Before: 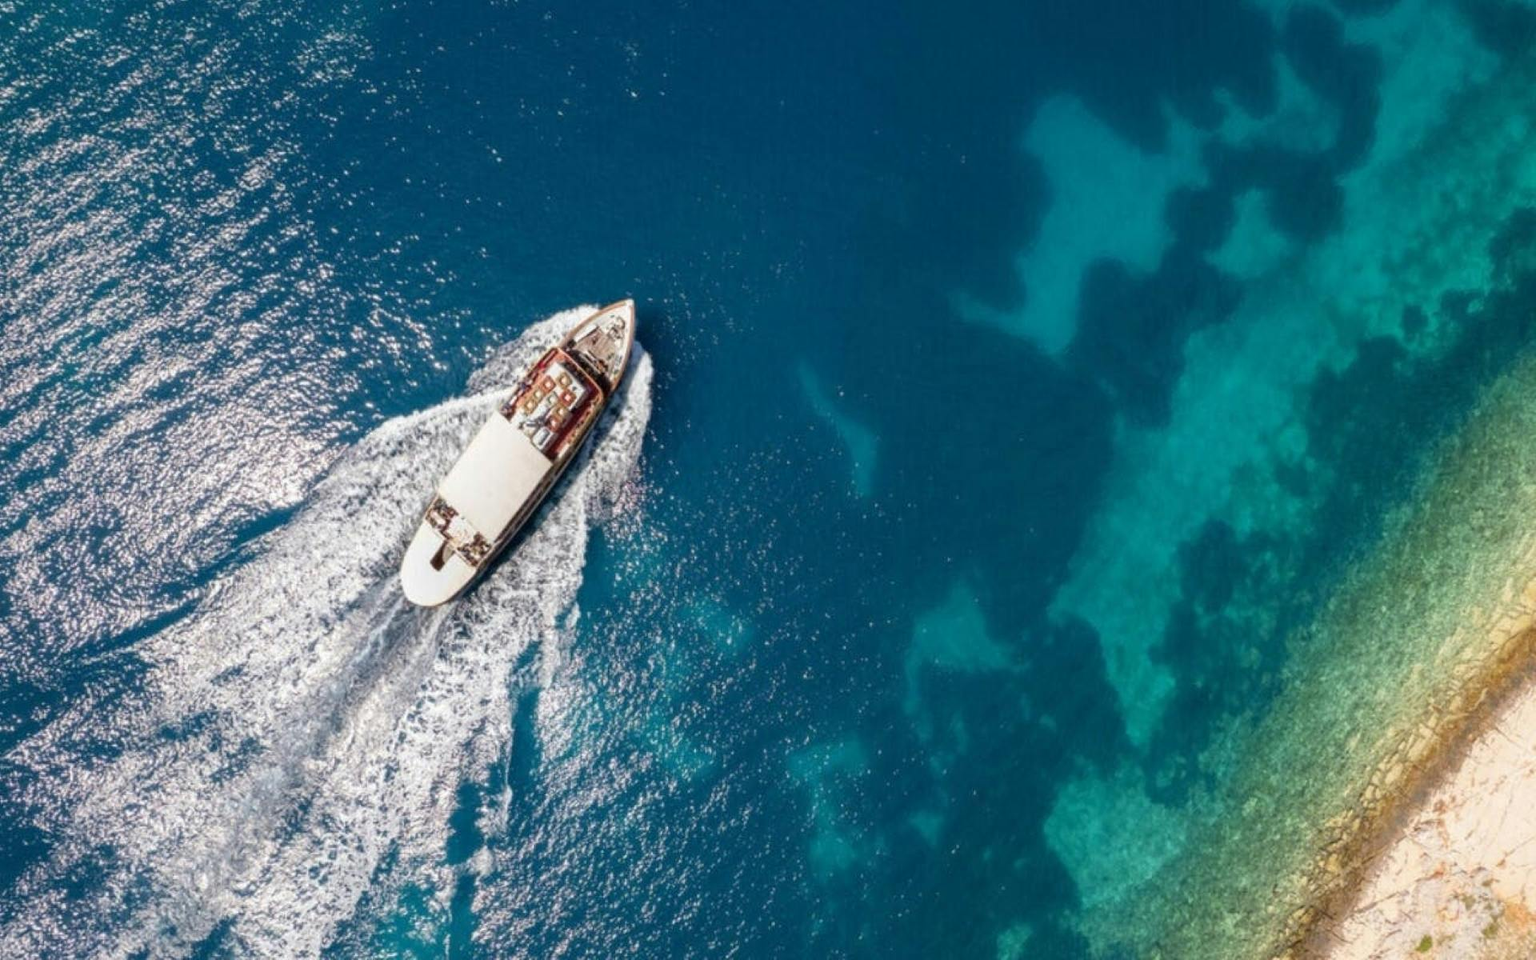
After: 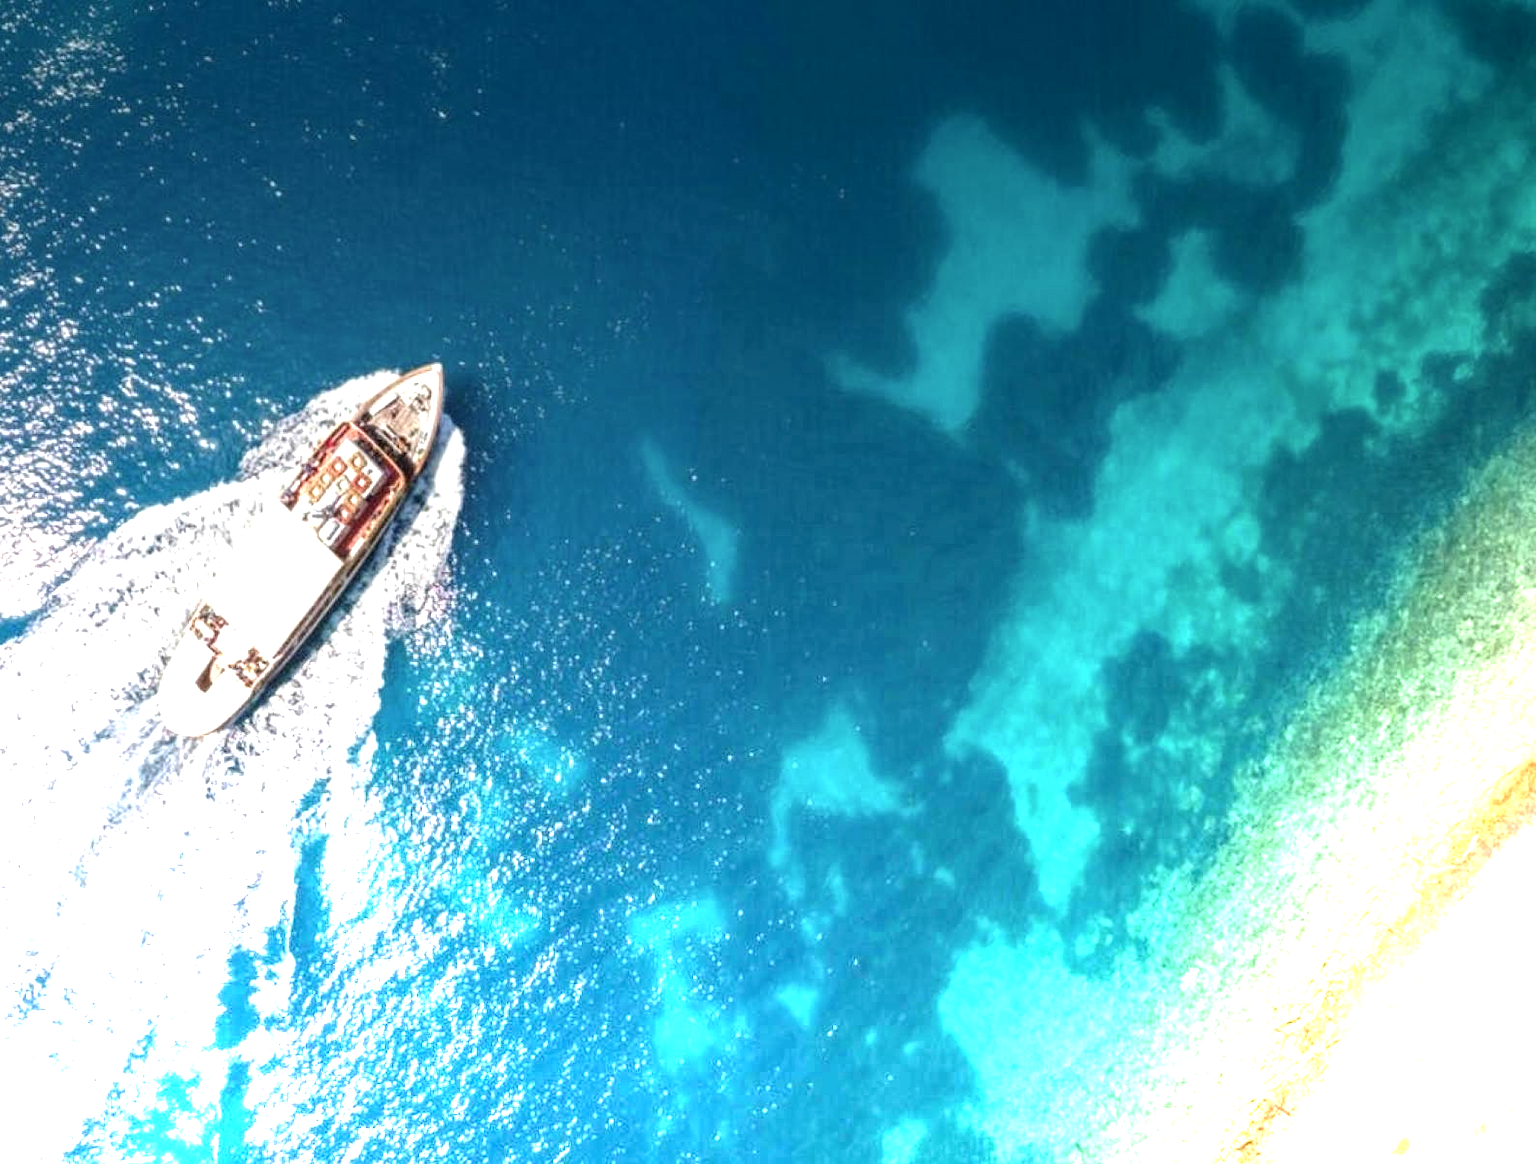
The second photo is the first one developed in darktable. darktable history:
crop: left 17.582%, bottom 0.031%
local contrast: on, module defaults
graduated density: density -3.9 EV
